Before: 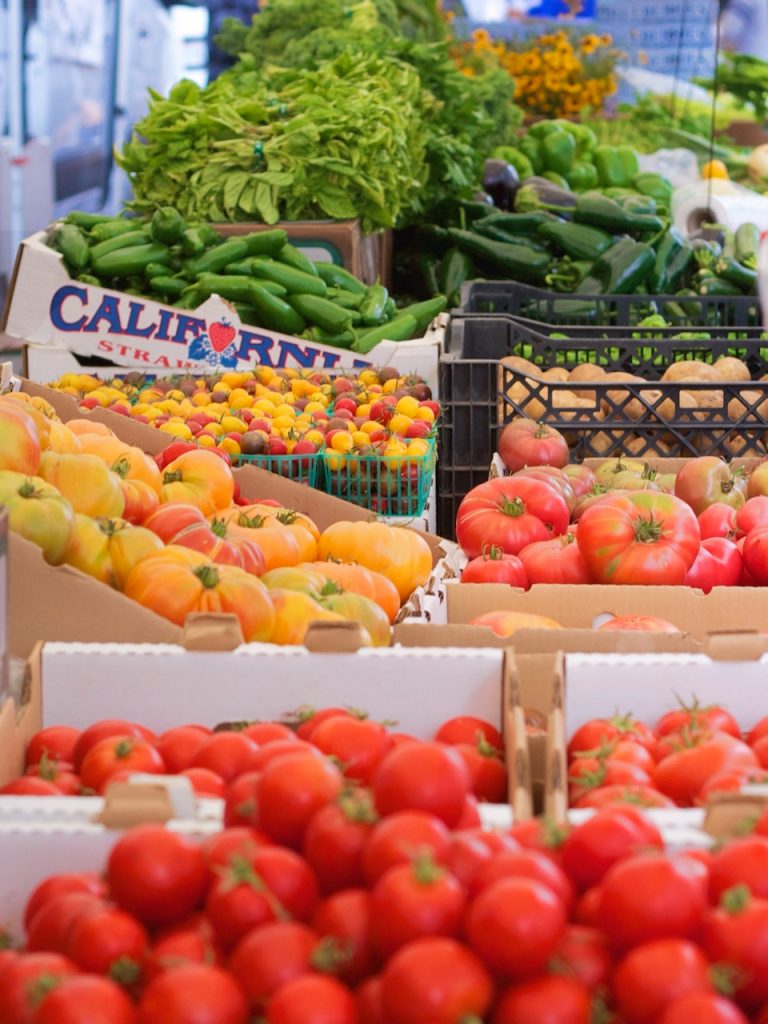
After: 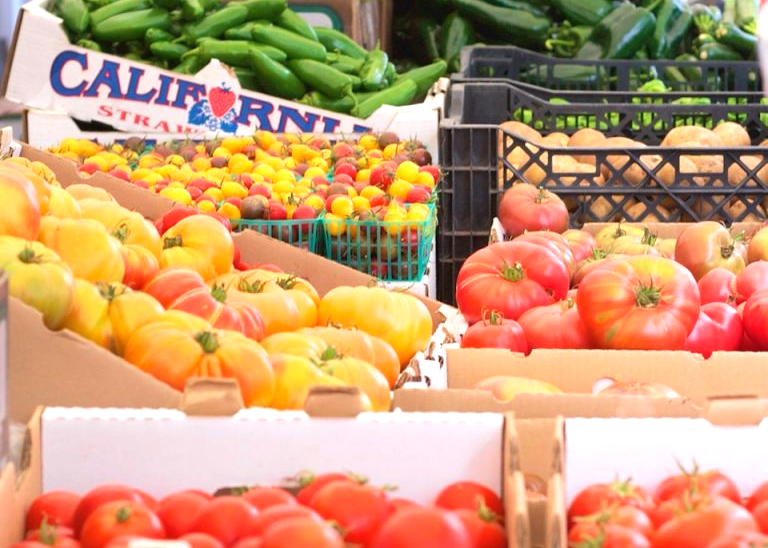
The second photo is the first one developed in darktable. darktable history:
crop and rotate: top 23.043%, bottom 23.437%
exposure: black level correction 0, exposure 0.7 EV, compensate highlight preservation false
